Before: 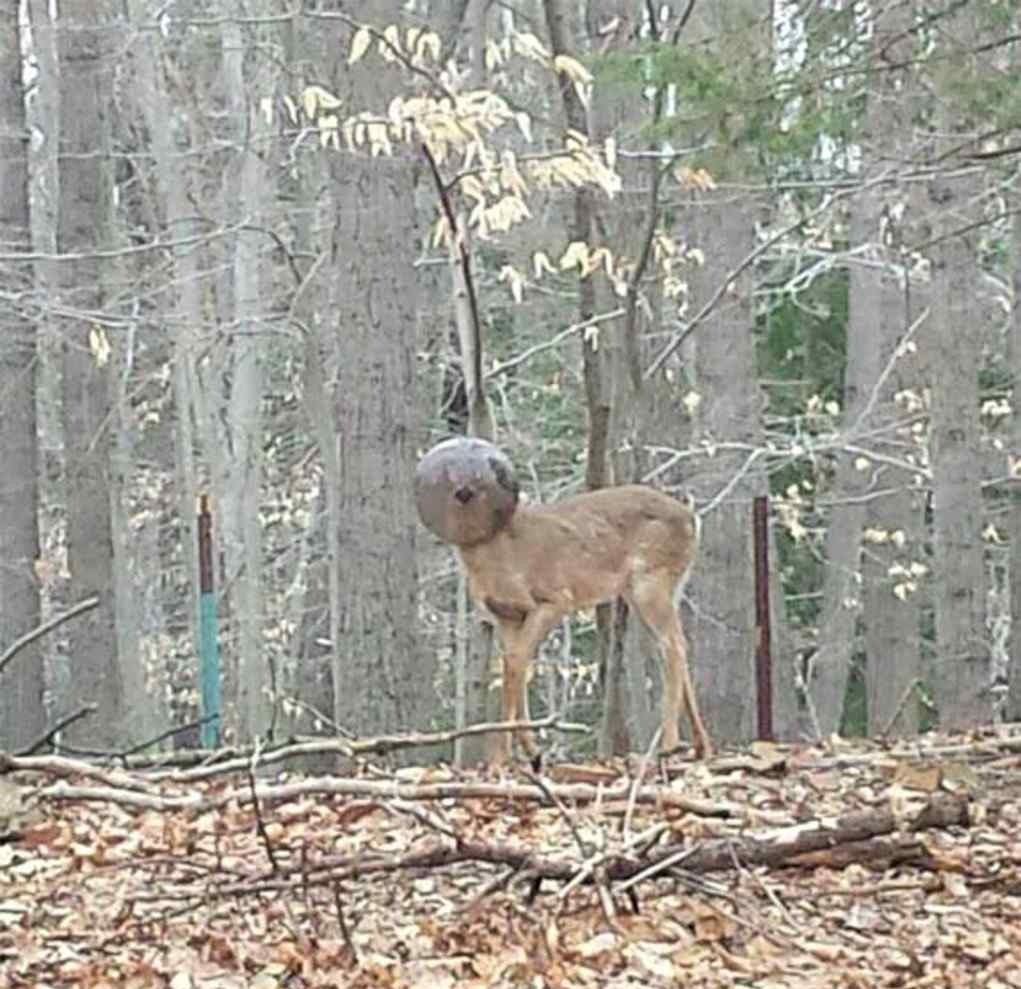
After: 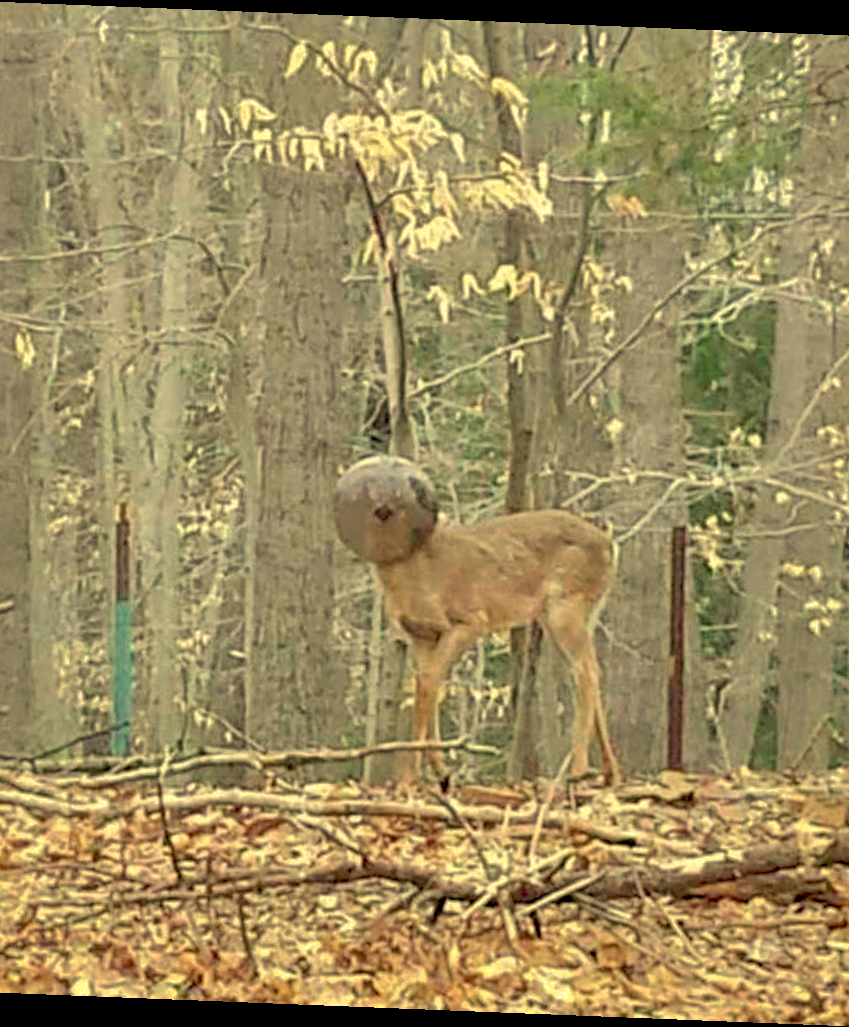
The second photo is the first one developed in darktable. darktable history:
rotate and perspective: rotation 2.27°, automatic cropping off
color correction: highlights b* 3
white balance: red 1.08, blue 0.791
shadows and highlights: highlights -60
exposure: black level correction 0.016, exposure -0.009 EV, compensate highlight preservation false
crop and rotate: left 9.597%, right 10.195%
